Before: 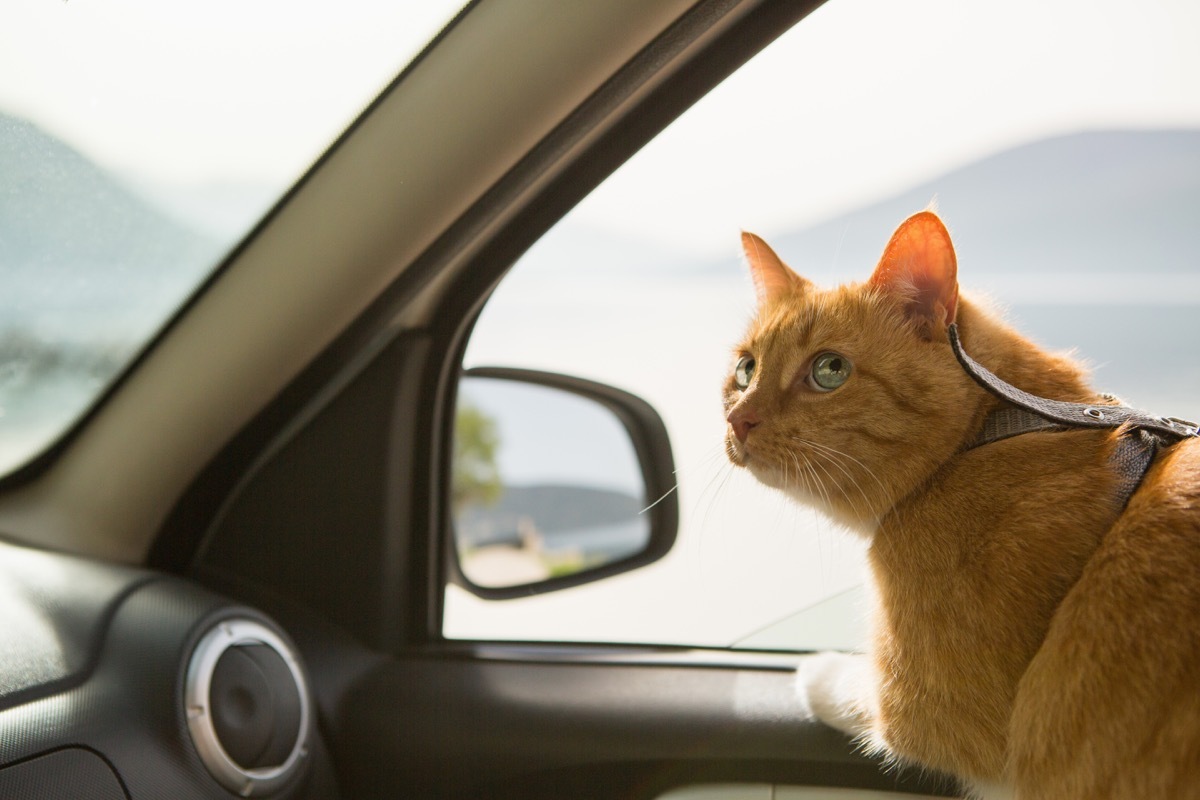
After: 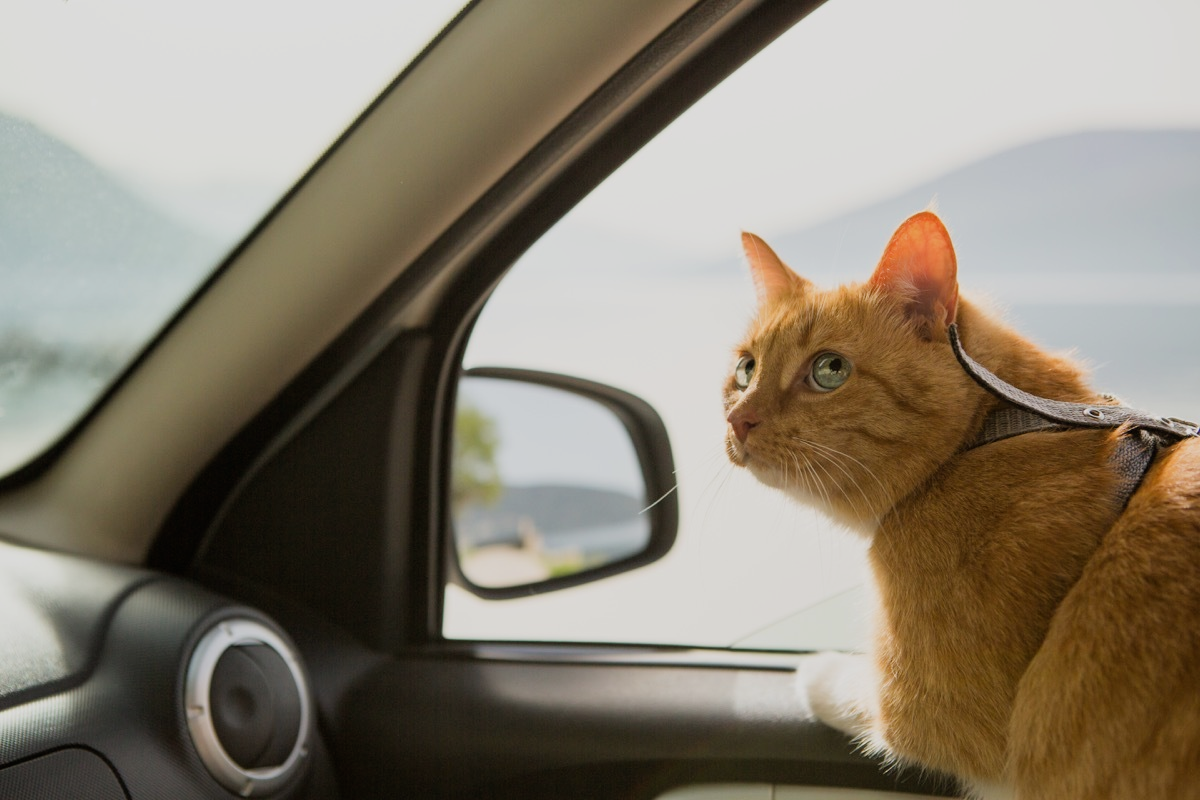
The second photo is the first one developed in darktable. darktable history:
filmic rgb: black relative exposure -8.16 EV, white relative exposure 3.76 EV, threshold 3.05 EV, hardness 4.41, enable highlight reconstruction true
